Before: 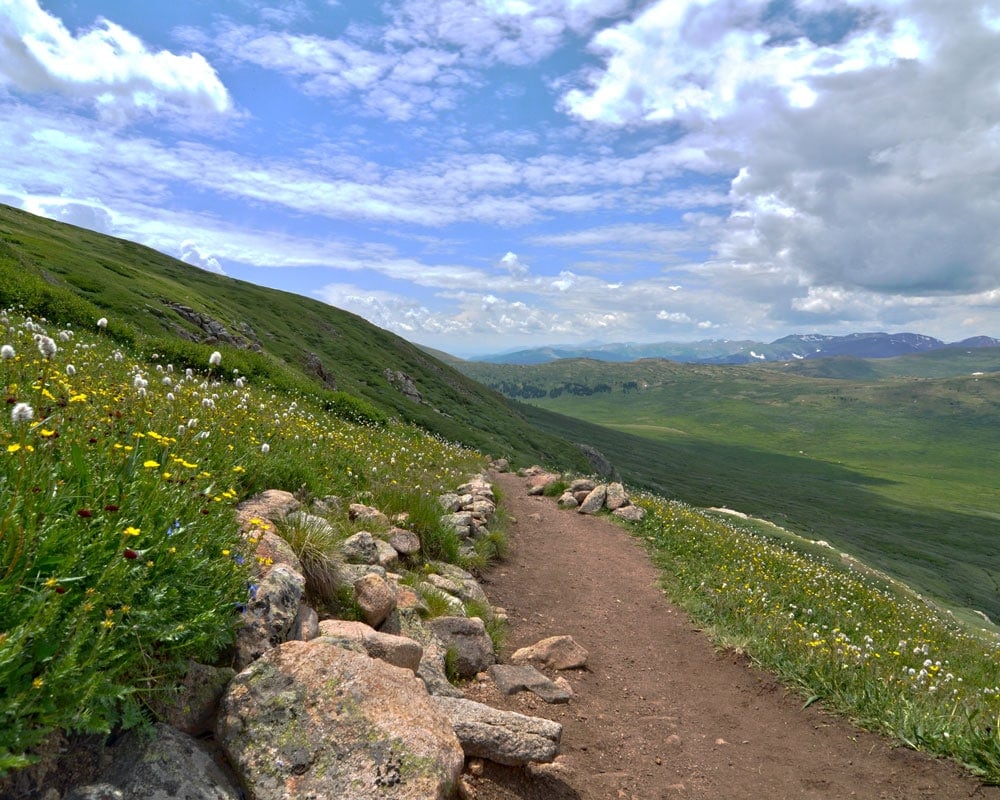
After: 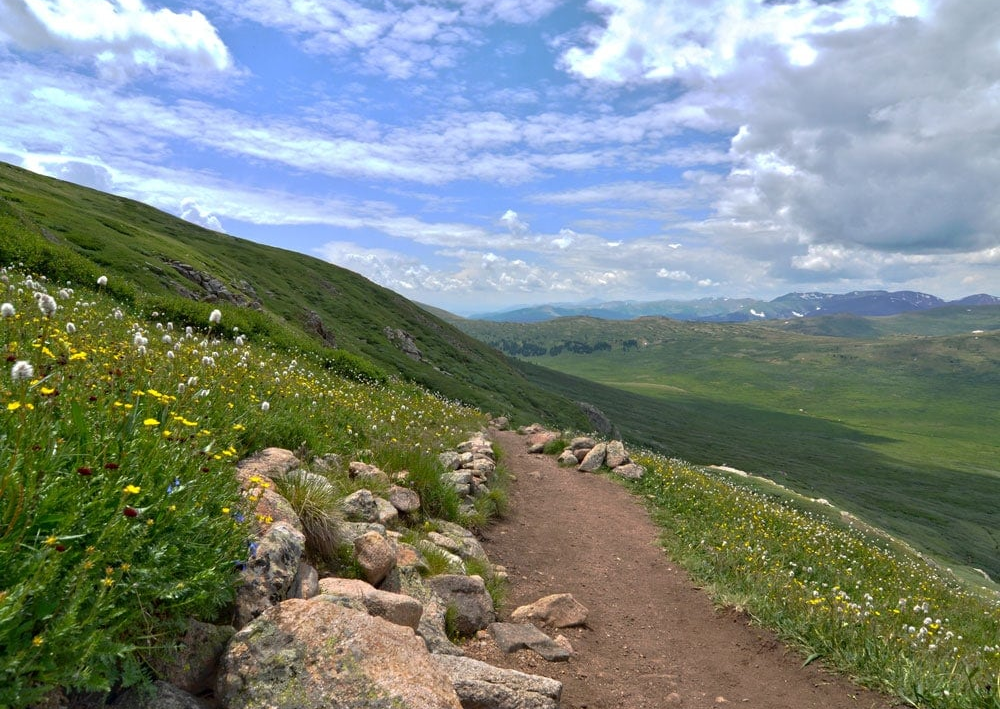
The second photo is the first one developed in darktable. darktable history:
crop and rotate: top 5.491%, bottom 5.835%
